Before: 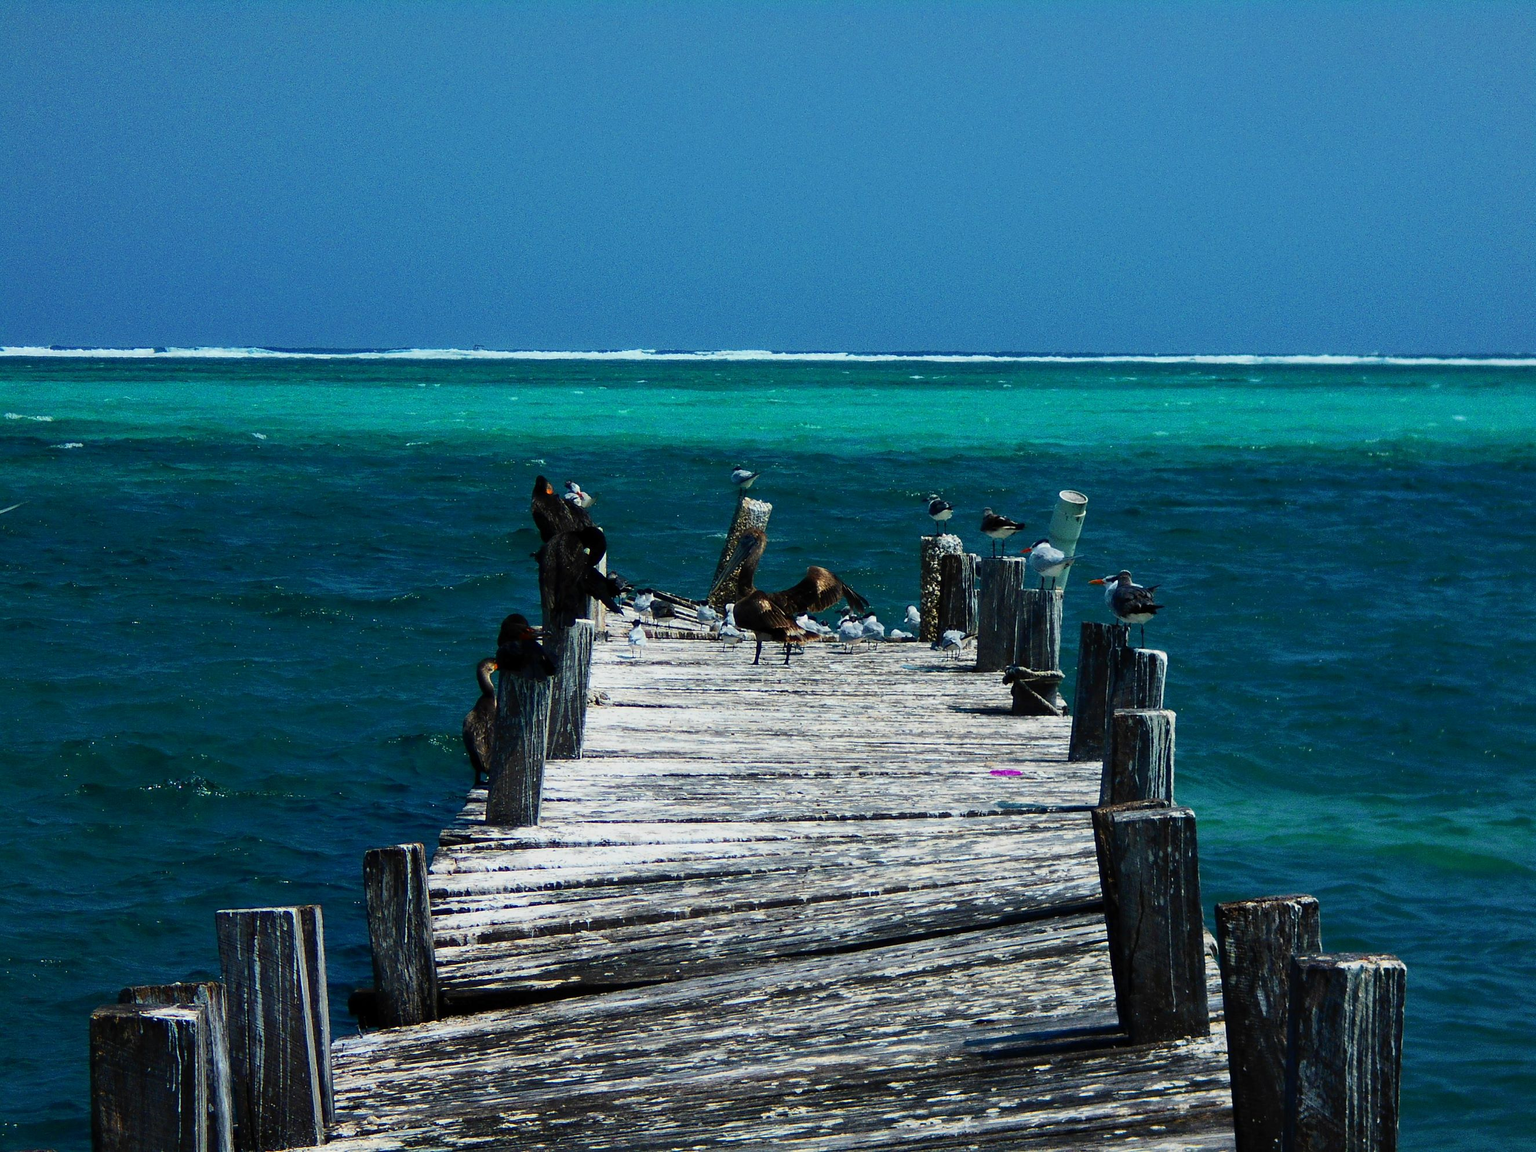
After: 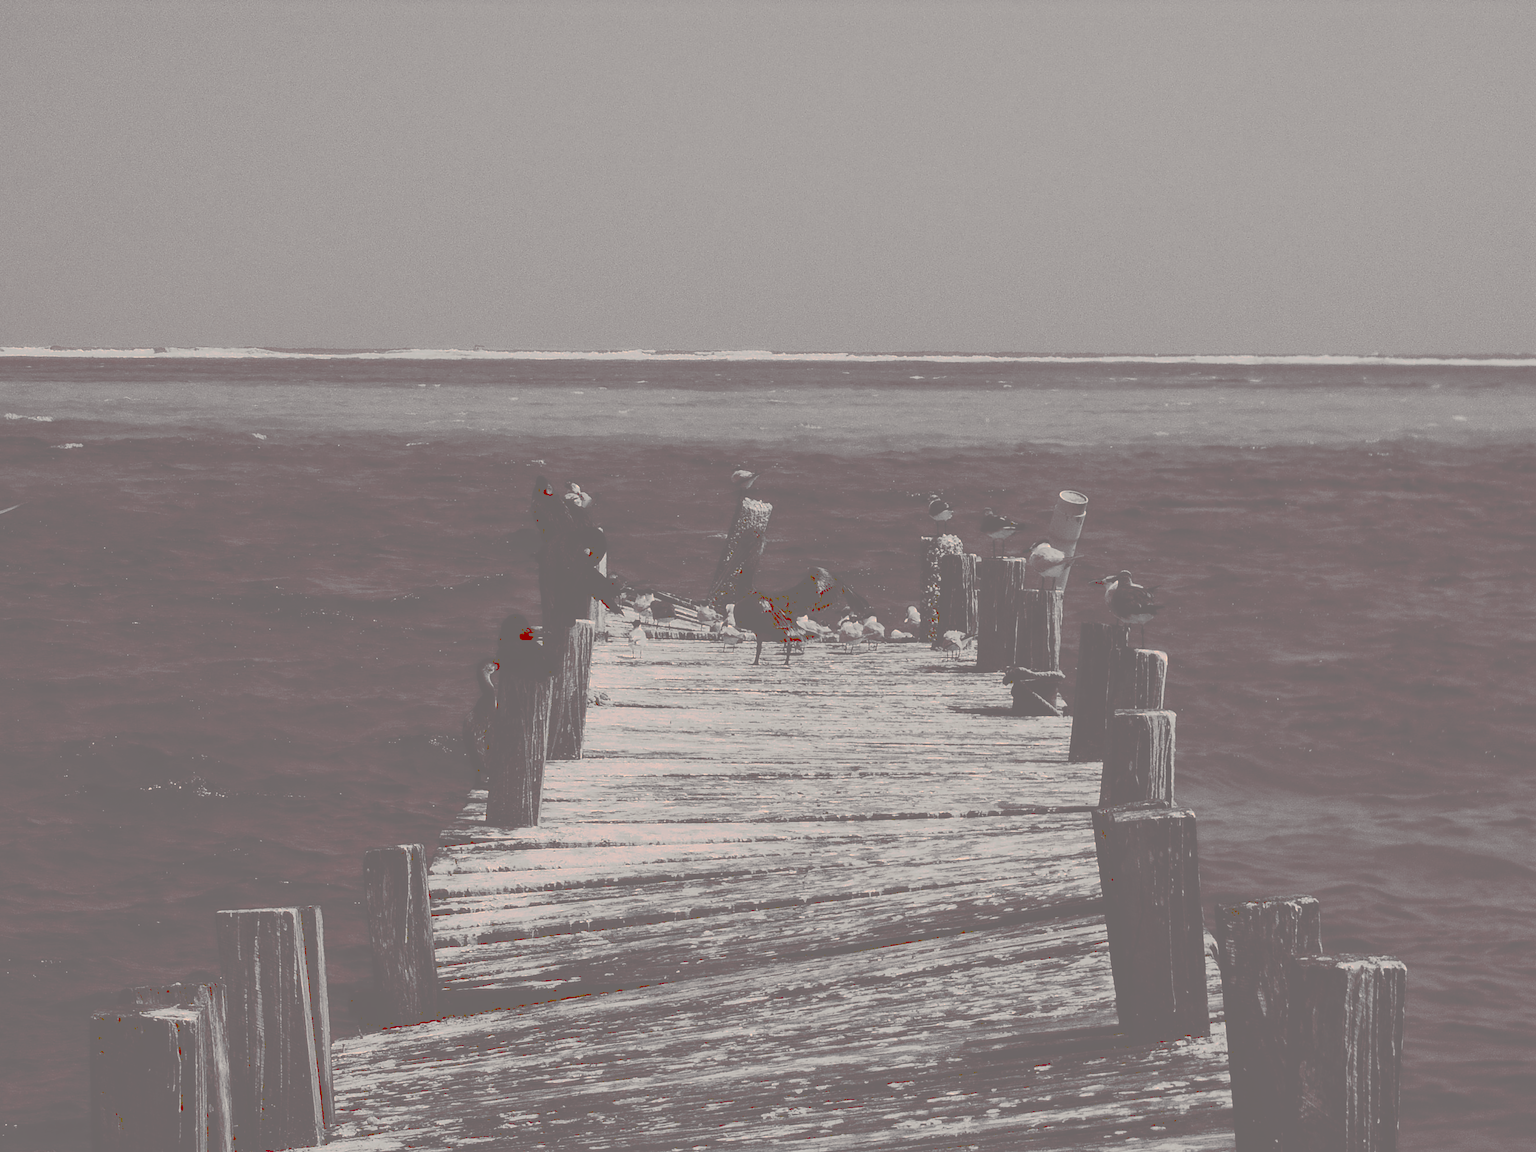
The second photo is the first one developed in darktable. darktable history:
tone curve: curves: ch0 [(0, 0) (0.003, 0.43) (0.011, 0.433) (0.025, 0.434) (0.044, 0.436) (0.069, 0.439) (0.1, 0.442) (0.136, 0.446) (0.177, 0.449) (0.224, 0.454) (0.277, 0.462) (0.335, 0.488) (0.399, 0.524) (0.468, 0.566) (0.543, 0.615) (0.623, 0.666) (0.709, 0.718) (0.801, 0.761) (0.898, 0.801) (1, 1)], preserve colors none
color look up table: target L [81.9, 84.09, 83.16, 79.17, 49.42, 57.06, 56.87, 36.39, 37.23, 34.4, 8.161, 8.161, 81.17, 74.59, 63.11, 56.08, 65.46, 52.8, 32.92, 40.5, 45.93, 32.92, 2.65, 5.79, 4.039, 97.51, 78.25, 91, 76.82, 88.44, 50.86, 87.56, 84.71, 56.78, 60.7, 61.65, 46.58, 32.92, 41.54, 43.02, 15.91, 12.43, 12.43, 89.74, 88.44, 61.65, 63.07, 37.86, 24.23], target a [2.486, 2.632, 1.475, 3.901, 3.869, 3.485, 2.722, 6.604, 6.353, 6.767, 40.42, 40.42, 2.351, 2.73, 3.027, 3.623, 2.714, 4.415, 6.836, 5.029, 5.111, 6.836, 17.18, 35.36, 27.26, 7.438, 2.56, 1.476, 3.158, 2.429, 3.409, 1.197, 1.297, 2.548, 2.904, 2.903, 4.956, 6.836, 6.222, 5.383, 37.99, 37.83, 37.83, 2.733, 2.429, 2.903, 2.766, 6.876, 19.51], target b [6.662, 6.449, 7.352, 8.072, 1.337, 2.084, 2.525, 1.307, 1.33, 1.468, 12.64, 12.64, 7.845, 4.17, 2.201, 2.465, 3.666, 2.083, 1.464, 0.957, 0.95, 1.464, 3.673, 9.05, 6.049, 16.58, 6.664, 10.42, 6.576, 8.747, 1.674, 8.518, 7.353, 1.624, 3.391, 2.469, 1.973, 1.464, 1.166, 0.978, 13.99, 13.92, 13.92, 9.639, 8.747, 2.469, 3.21, 1.482, 5.083], num patches 49
